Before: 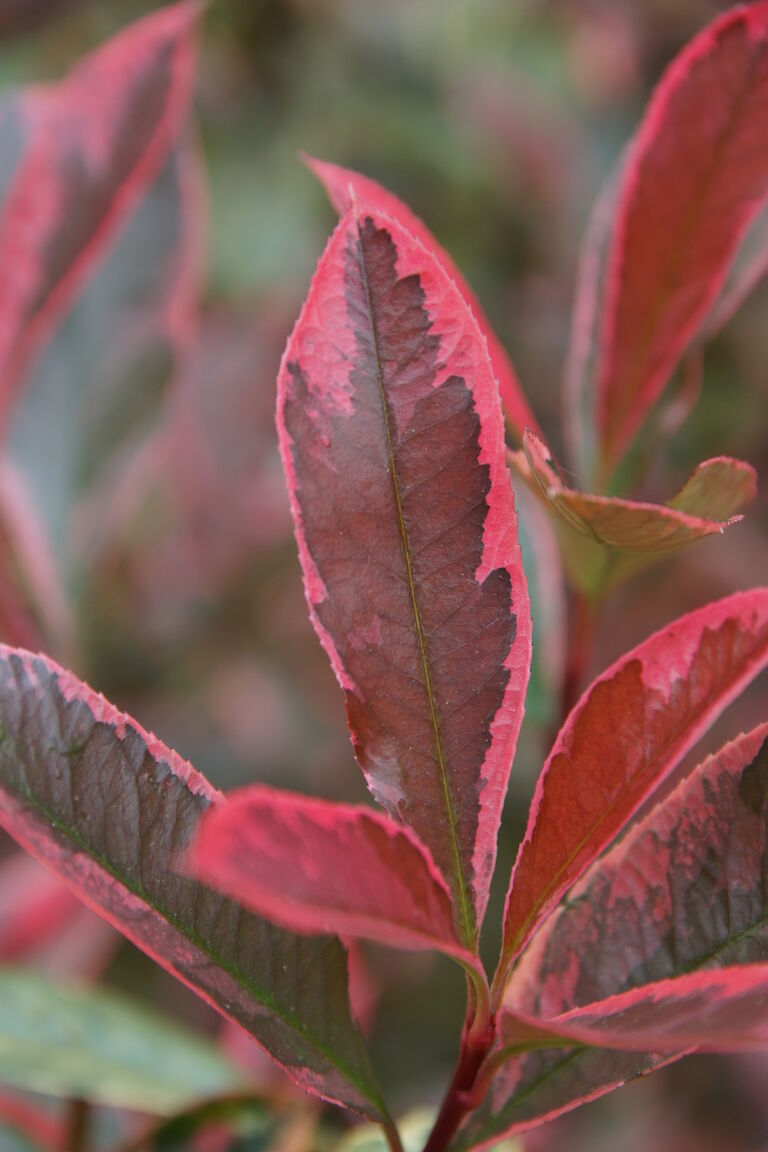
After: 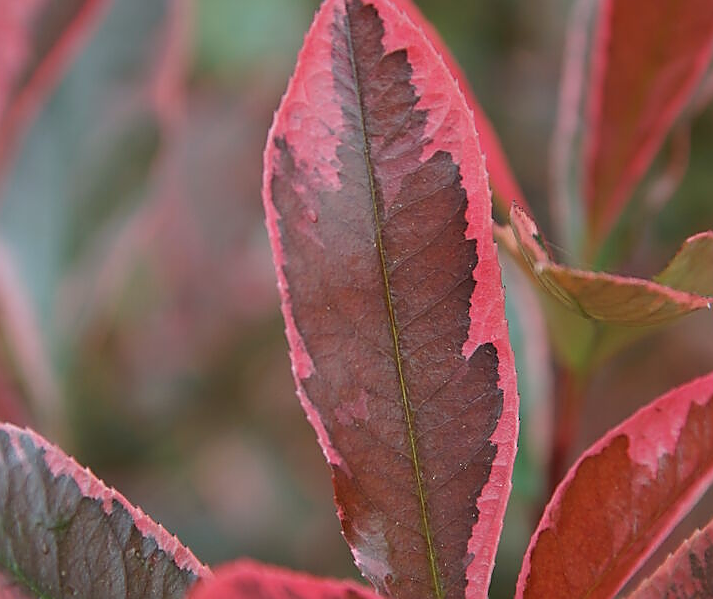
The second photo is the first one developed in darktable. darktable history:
sharpen: radius 1.404, amount 1.246, threshold 0.605
crop: left 1.801%, top 19.583%, right 5.249%, bottom 28.389%
color correction: highlights a* -6.63, highlights b* 0.746
